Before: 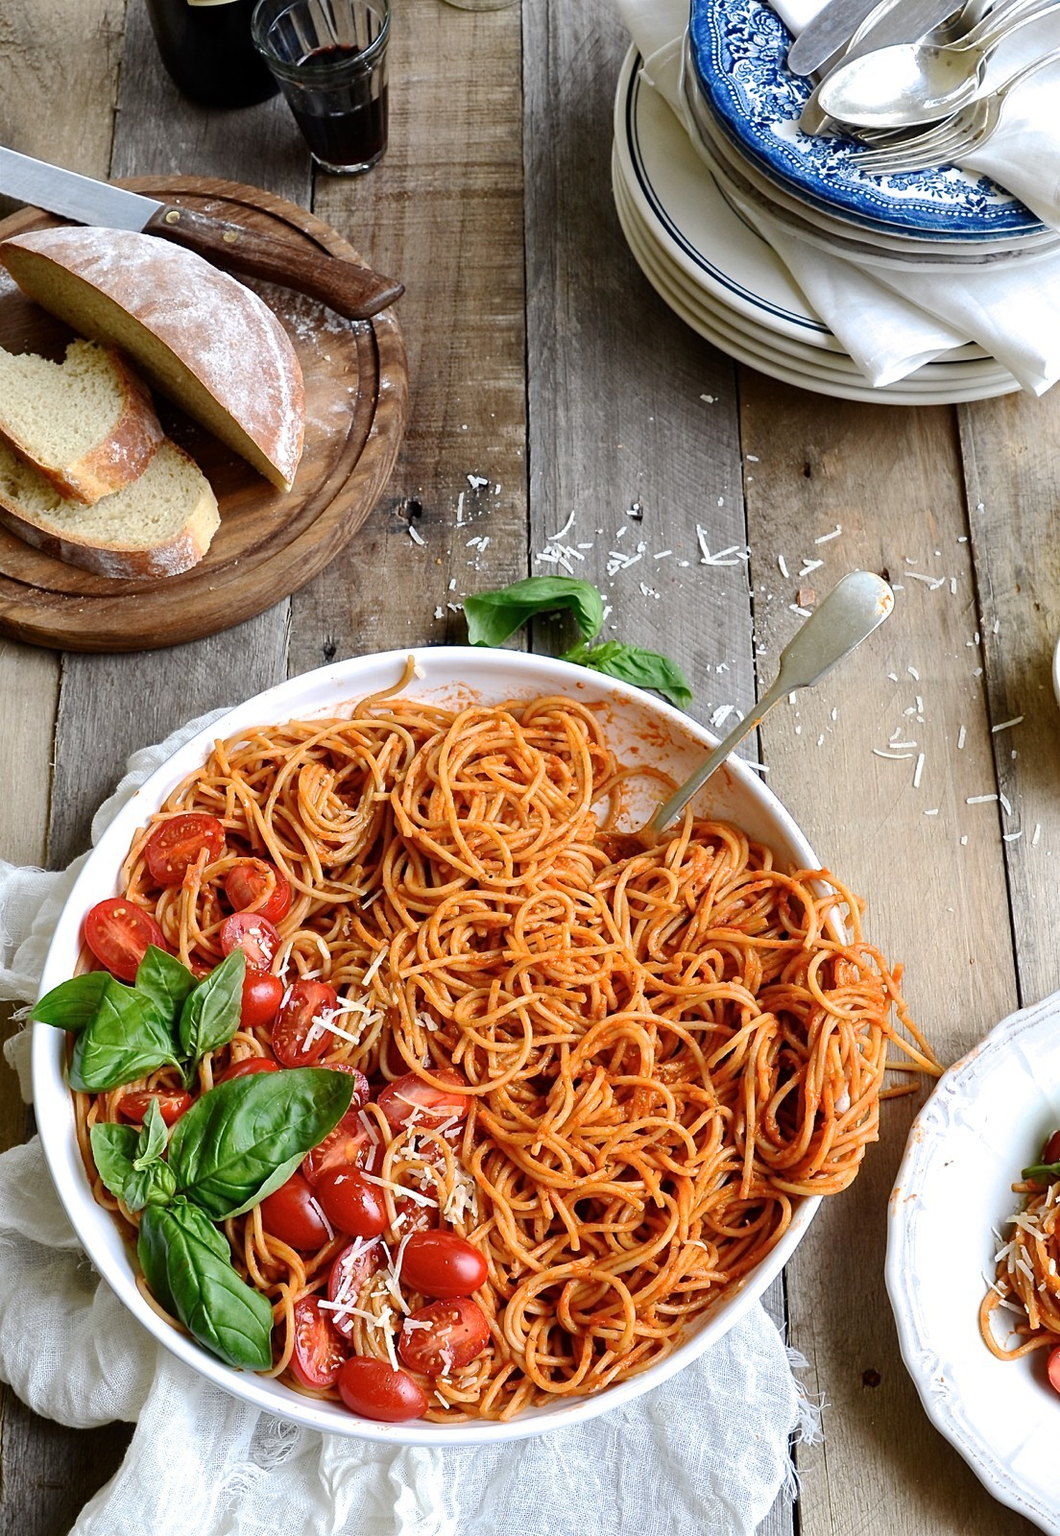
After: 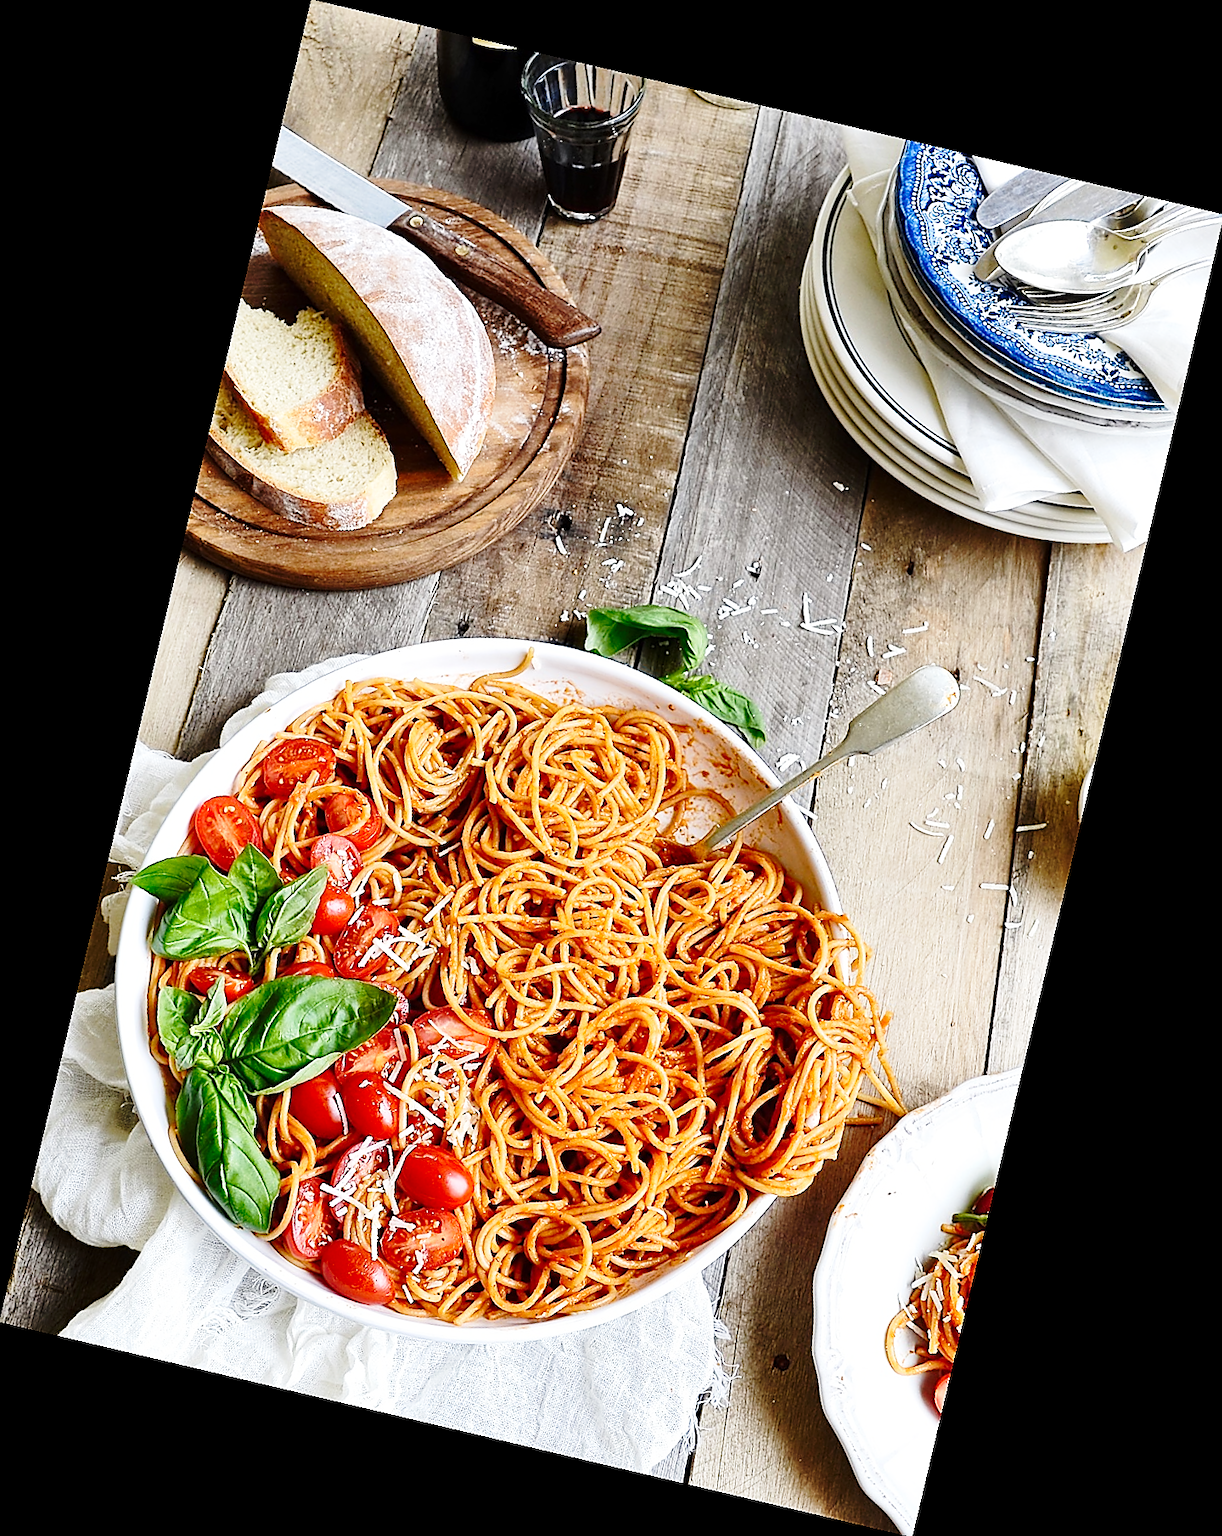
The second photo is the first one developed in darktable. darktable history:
base curve: curves: ch0 [(0, 0) (0.028, 0.03) (0.121, 0.232) (0.46, 0.748) (0.859, 0.968) (1, 1)], preserve colors none
rotate and perspective: rotation 13.27°, automatic cropping off
sharpen: radius 1.4, amount 1.25, threshold 0.7
shadows and highlights: highlights color adjustment 0%, soften with gaussian
